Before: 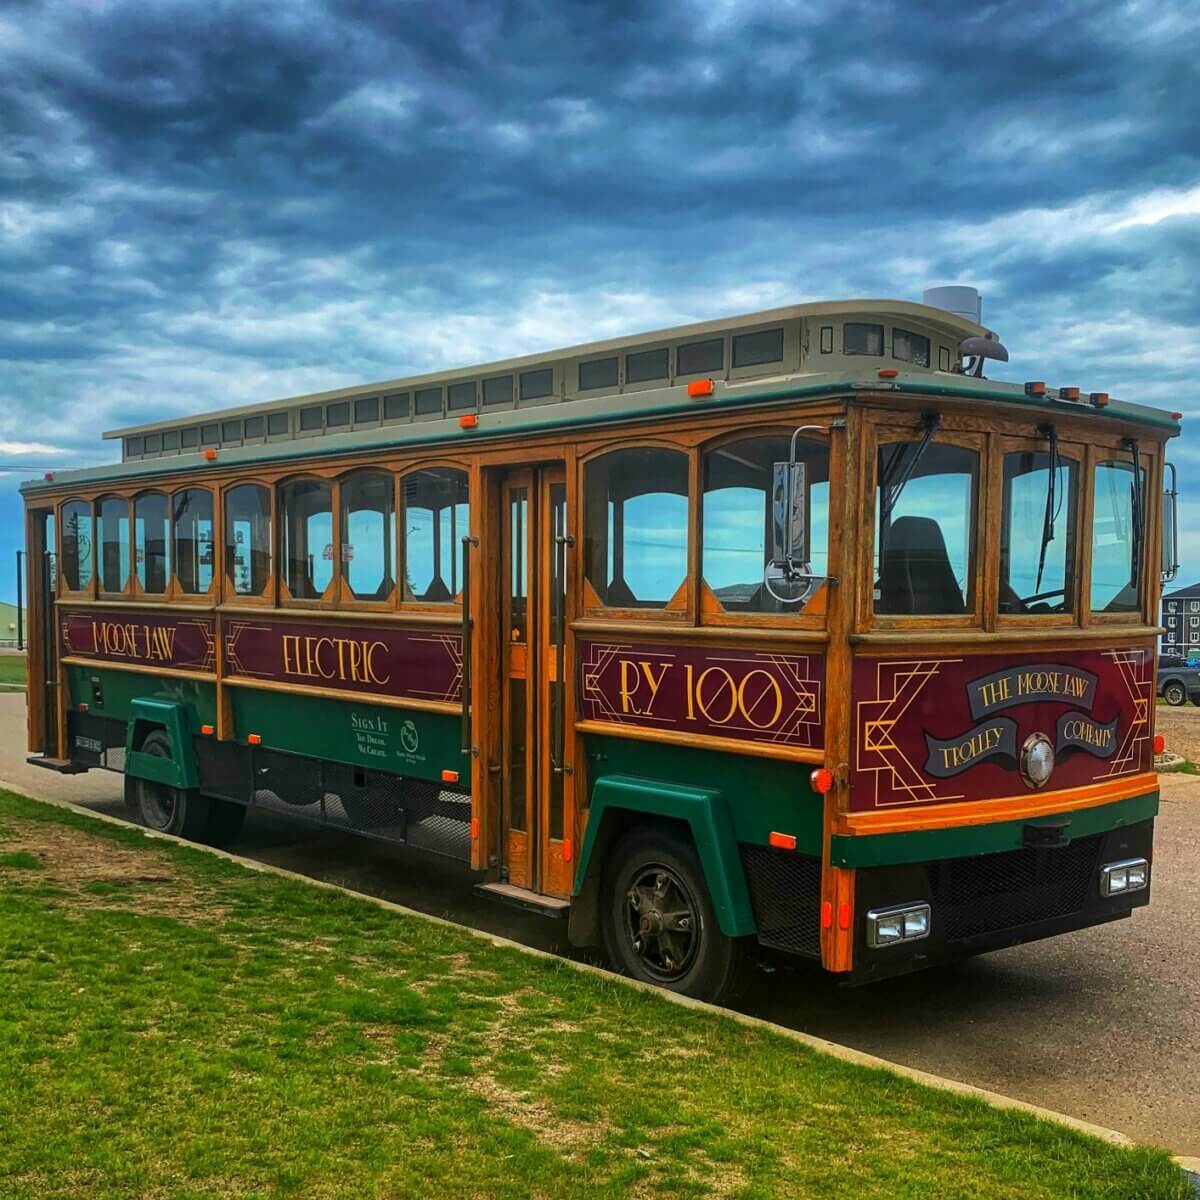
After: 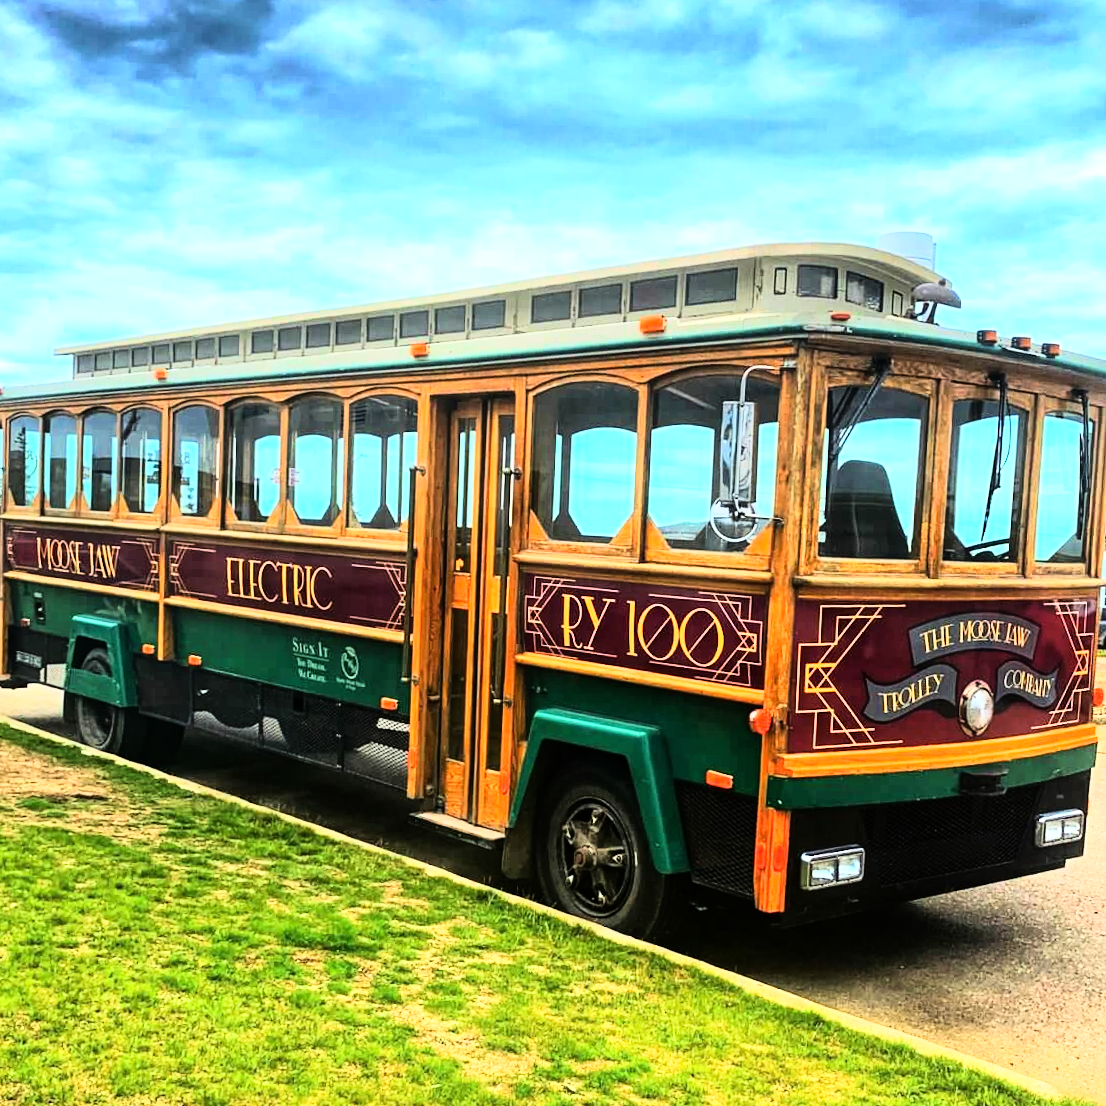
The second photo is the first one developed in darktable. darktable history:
crop and rotate: angle -1.96°, left 3.097%, top 4.154%, right 1.586%, bottom 0.529%
exposure: black level correction 0, exposure 0.7 EV, compensate exposure bias true, compensate highlight preservation false
rgb curve: curves: ch0 [(0, 0) (0.21, 0.15) (0.24, 0.21) (0.5, 0.75) (0.75, 0.96) (0.89, 0.99) (1, 1)]; ch1 [(0, 0.02) (0.21, 0.13) (0.25, 0.2) (0.5, 0.67) (0.75, 0.9) (0.89, 0.97) (1, 1)]; ch2 [(0, 0.02) (0.21, 0.13) (0.25, 0.2) (0.5, 0.67) (0.75, 0.9) (0.89, 0.97) (1, 1)], compensate middle gray true
